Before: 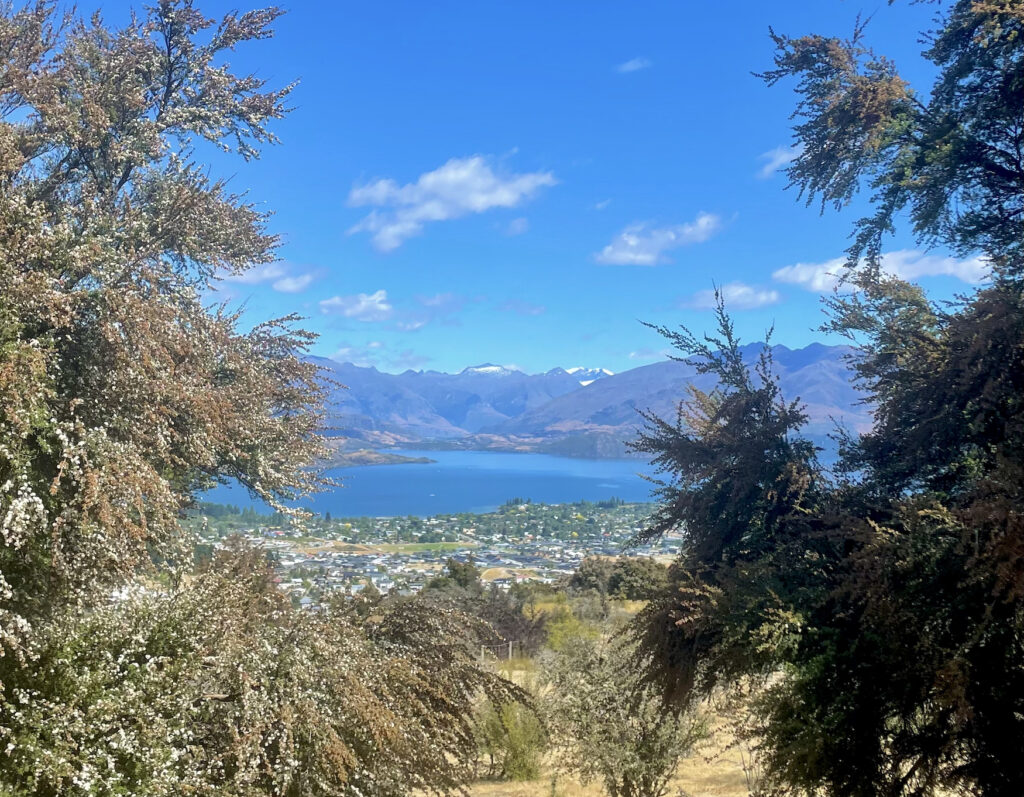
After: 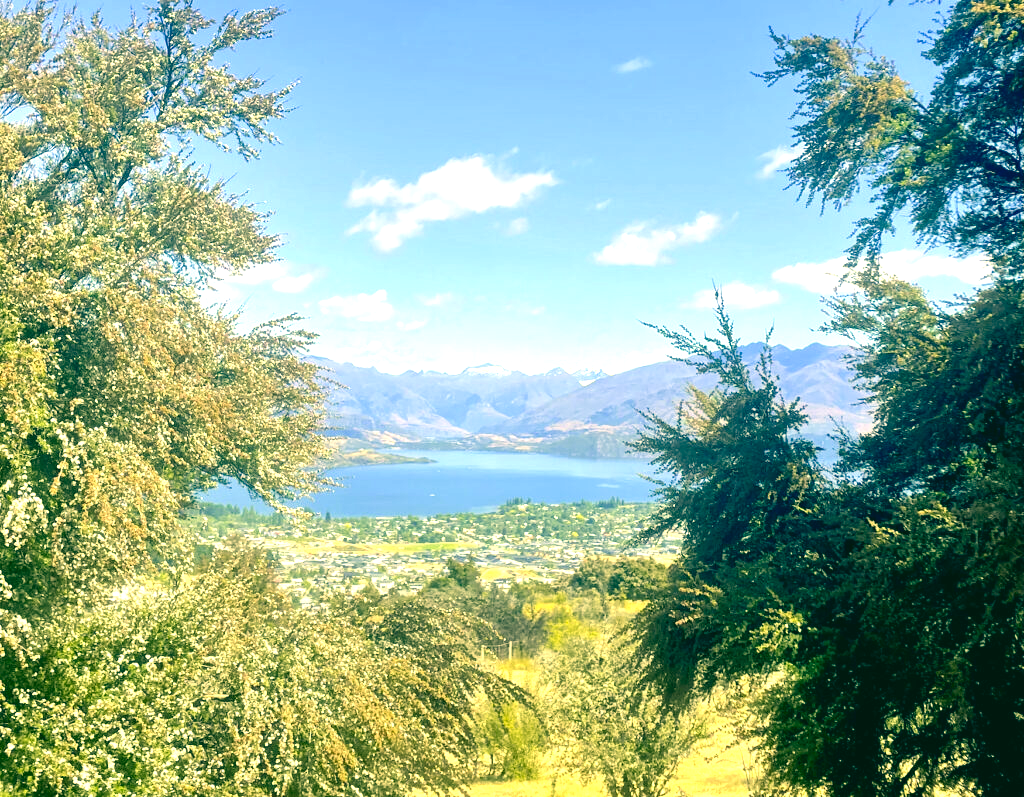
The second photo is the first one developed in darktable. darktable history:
exposure: black level correction 0, exposure 1.2 EV, compensate exposure bias true, compensate highlight preservation false
color correction: highlights a* 2.23, highlights b* 33.83, shadows a* -36.31, shadows b* -6.23
